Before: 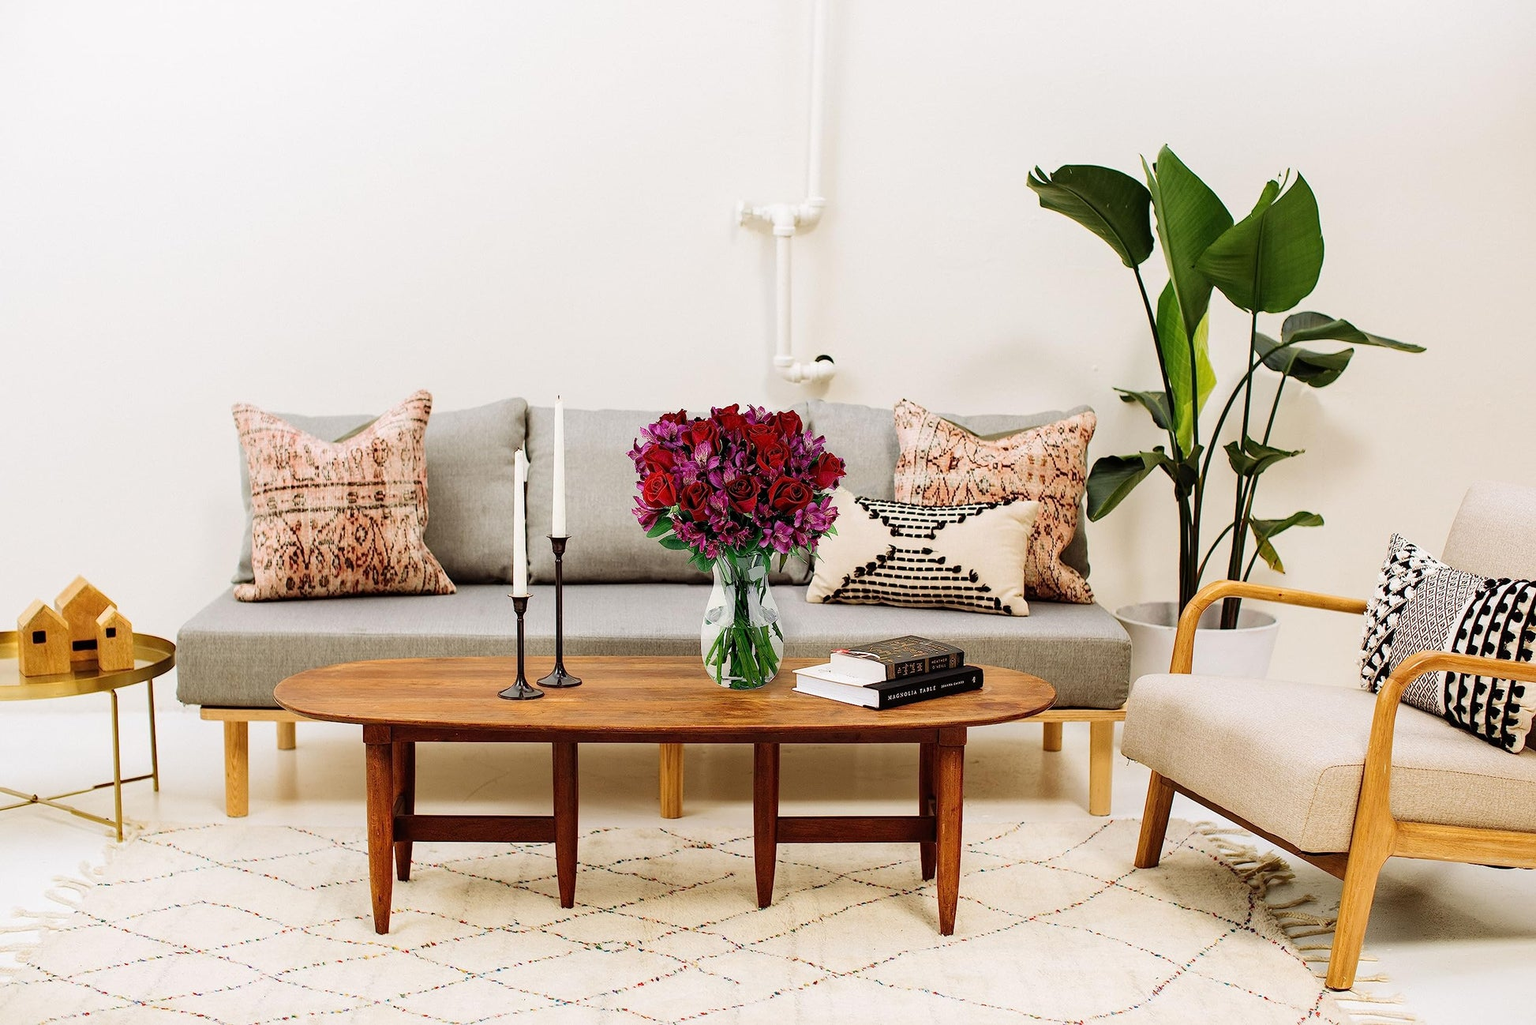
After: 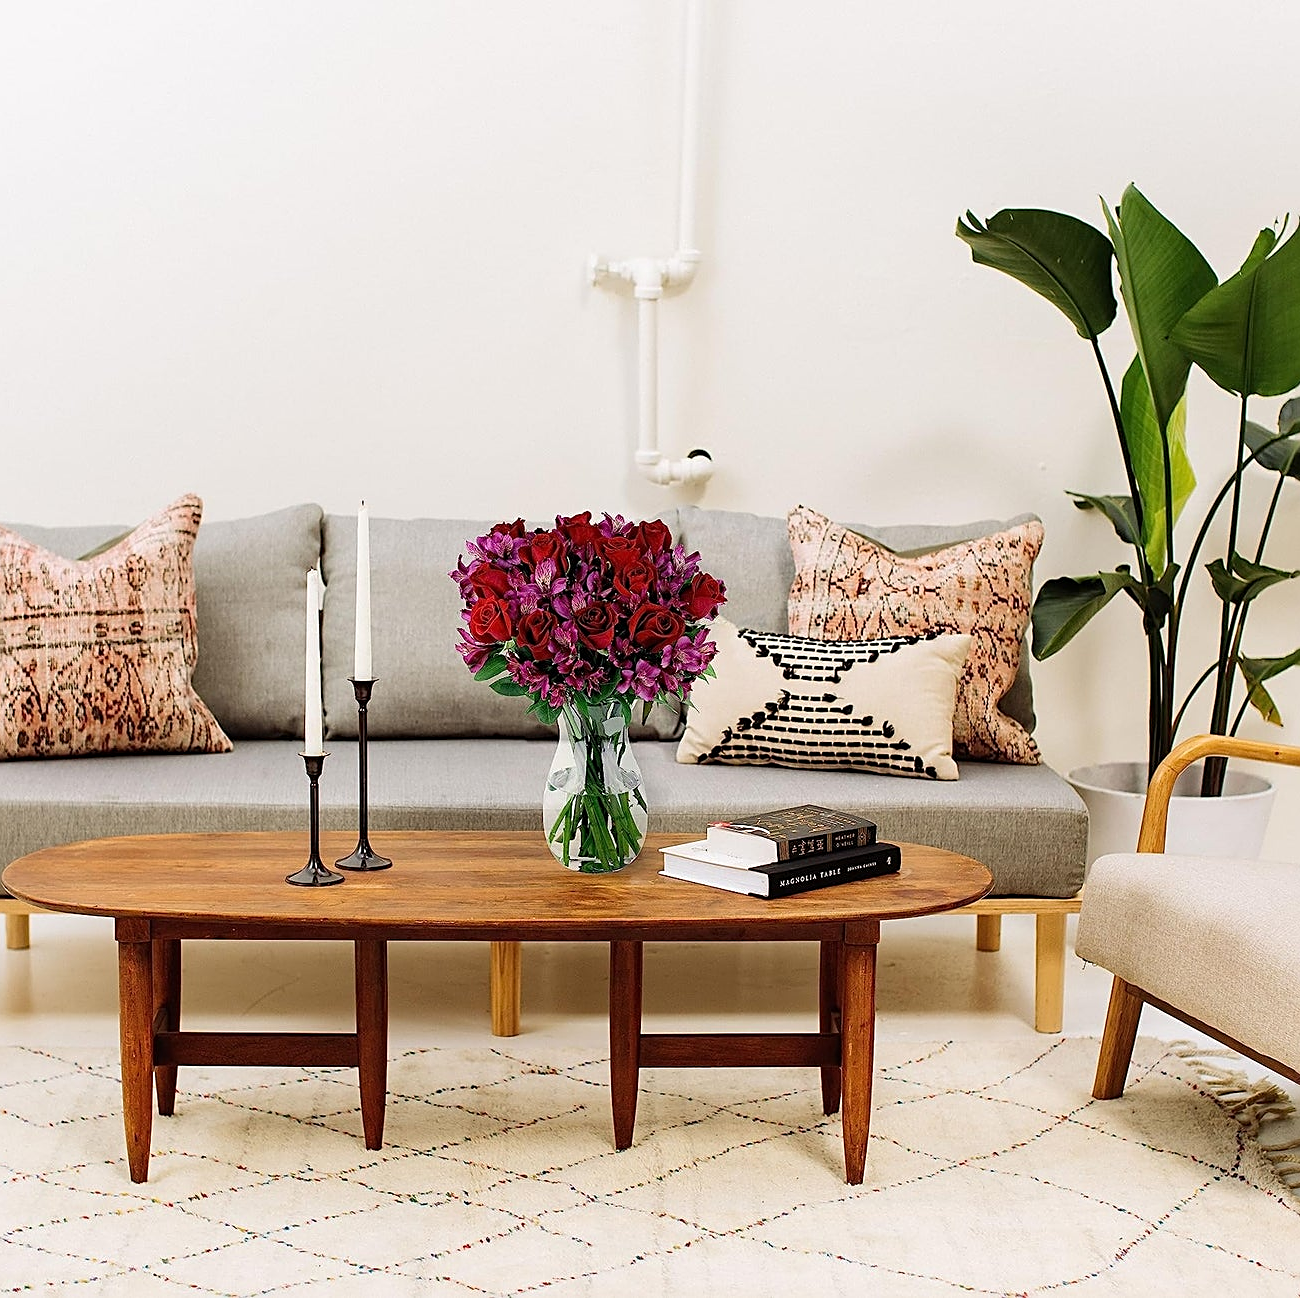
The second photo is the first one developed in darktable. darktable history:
crop and rotate: left 17.732%, right 15.423%
sharpen: on, module defaults
